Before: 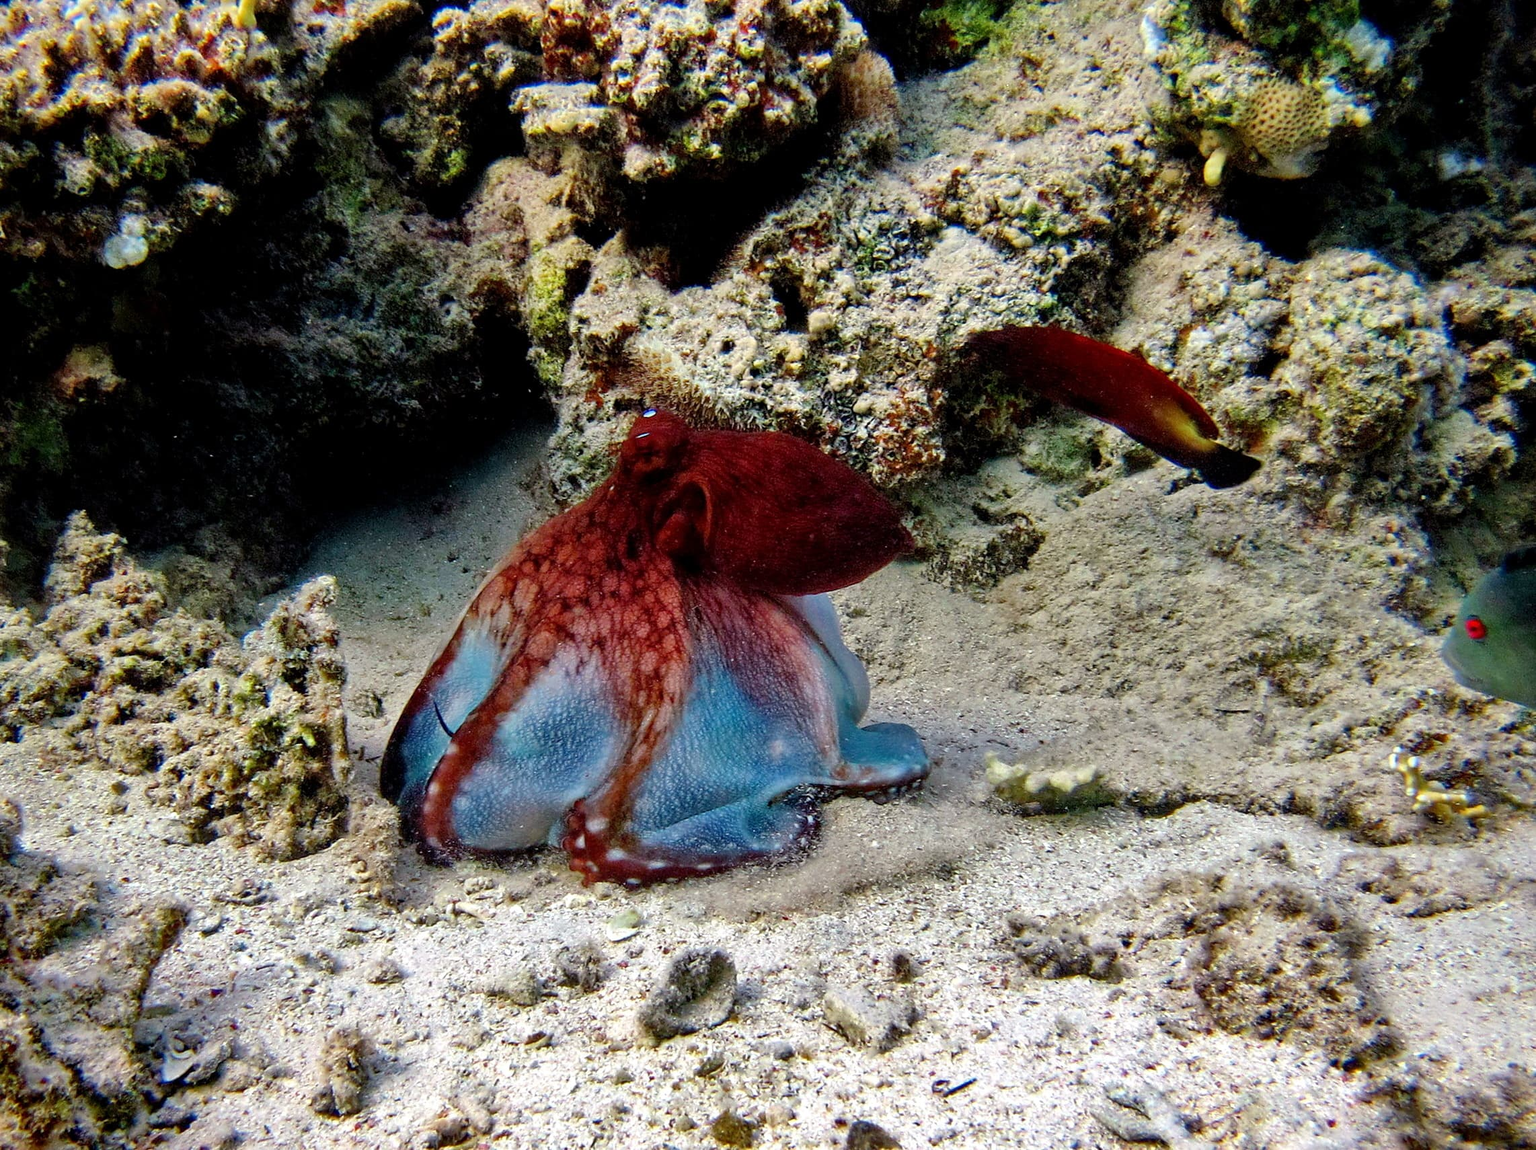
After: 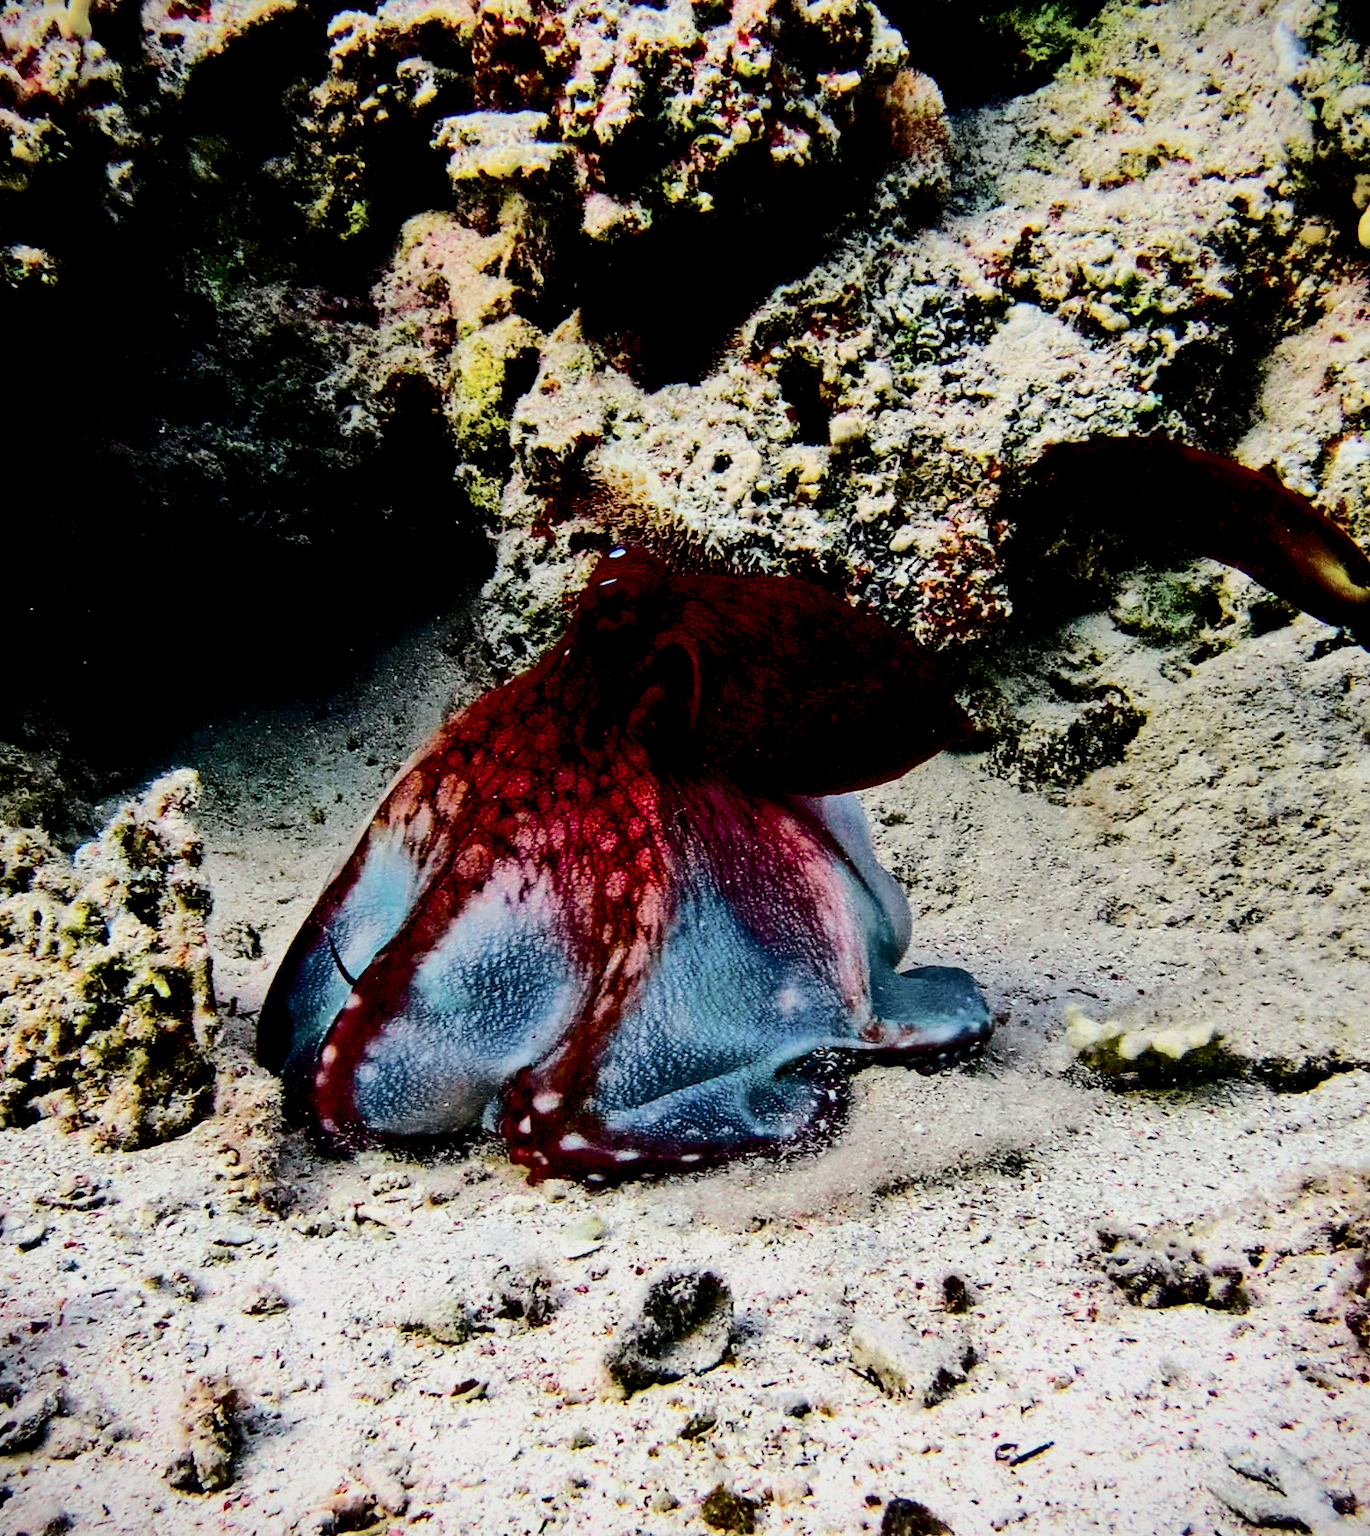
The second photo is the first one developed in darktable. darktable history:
tone curve: curves: ch0 [(0, 0) (0.058, 0.022) (0.265, 0.208) (0.41, 0.417) (0.485, 0.524) (0.638, 0.673) (0.845, 0.828) (0.994, 0.964)]; ch1 [(0, 0) (0.136, 0.146) (0.317, 0.34) (0.382, 0.408) (0.469, 0.482) (0.498, 0.497) (0.557, 0.573) (0.644, 0.643) (0.725, 0.765) (1, 1)]; ch2 [(0, 0) (0.352, 0.403) (0.45, 0.469) (0.502, 0.504) (0.54, 0.524) (0.592, 0.566) (0.638, 0.599) (1, 1)], color space Lab, independent channels, preserve colors none
crop and rotate: left 12.254%, right 20.937%
contrast brightness saturation: contrast 0.291
color balance rgb: shadows lift › chroma 2.057%, shadows lift › hue 250.56°, linear chroma grading › mid-tones 7.701%, perceptual saturation grading › global saturation 37.07%, perceptual saturation grading › shadows 35.261%, global vibrance 9.574%
filmic rgb: black relative exposure -3.37 EV, white relative exposure 3.45 EV, hardness 2.36, contrast 1.103, iterations of high-quality reconstruction 0
vignetting: fall-off start 97.32%, fall-off radius 77.87%, width/height ratio 1.108, dithering 16-bit output, unbound false
